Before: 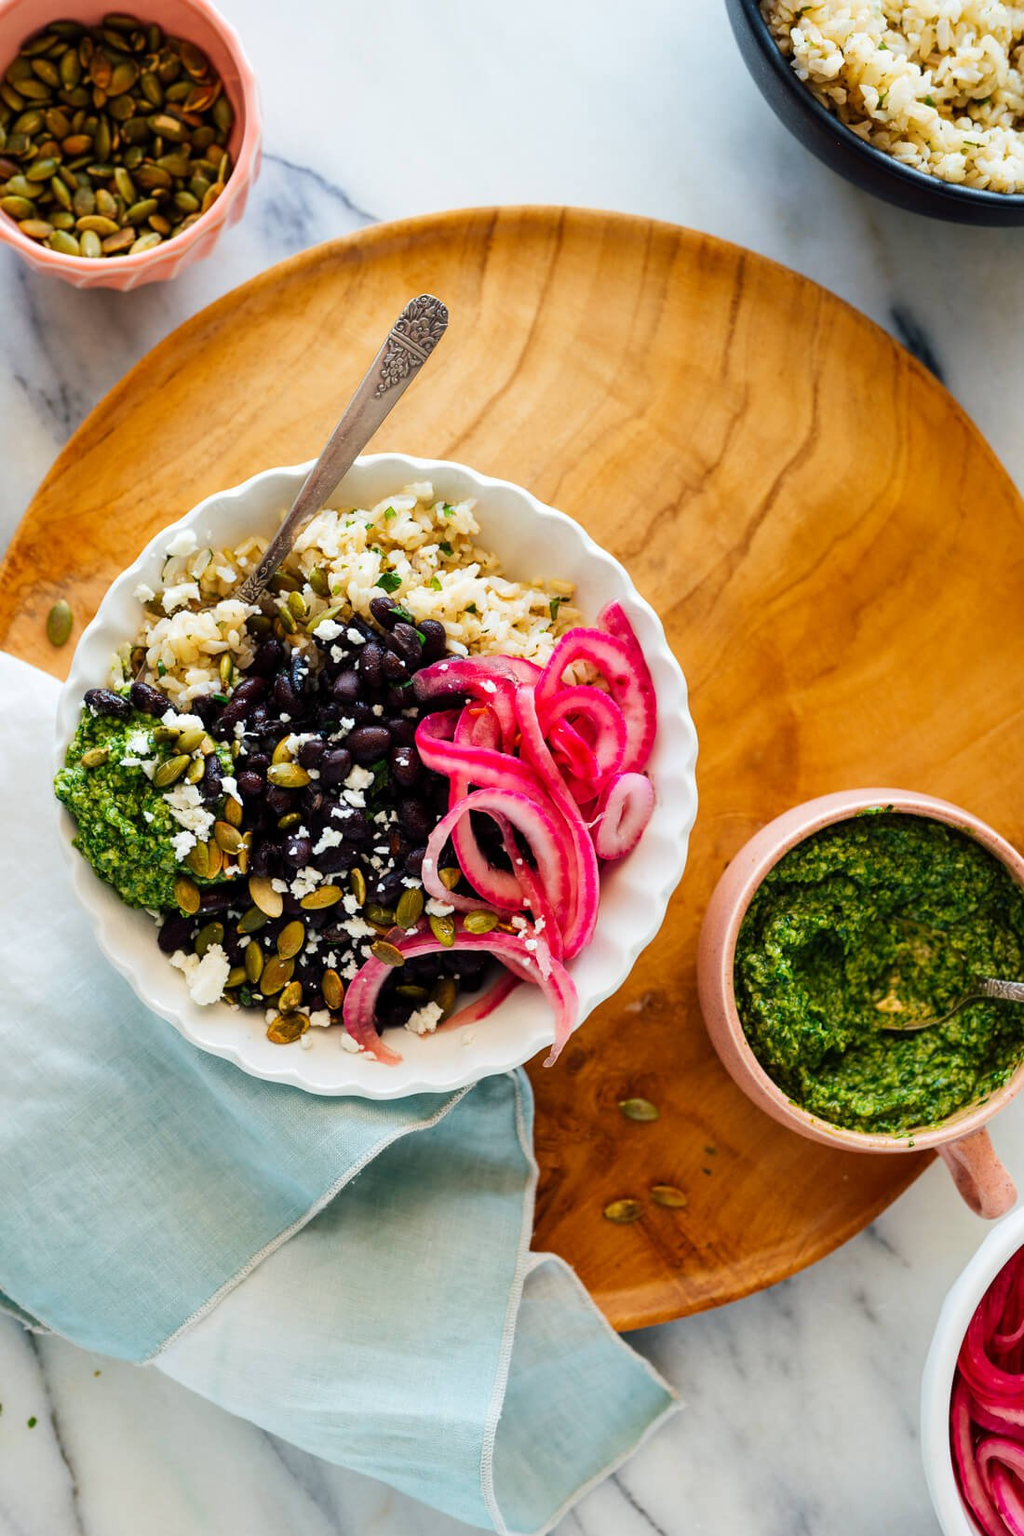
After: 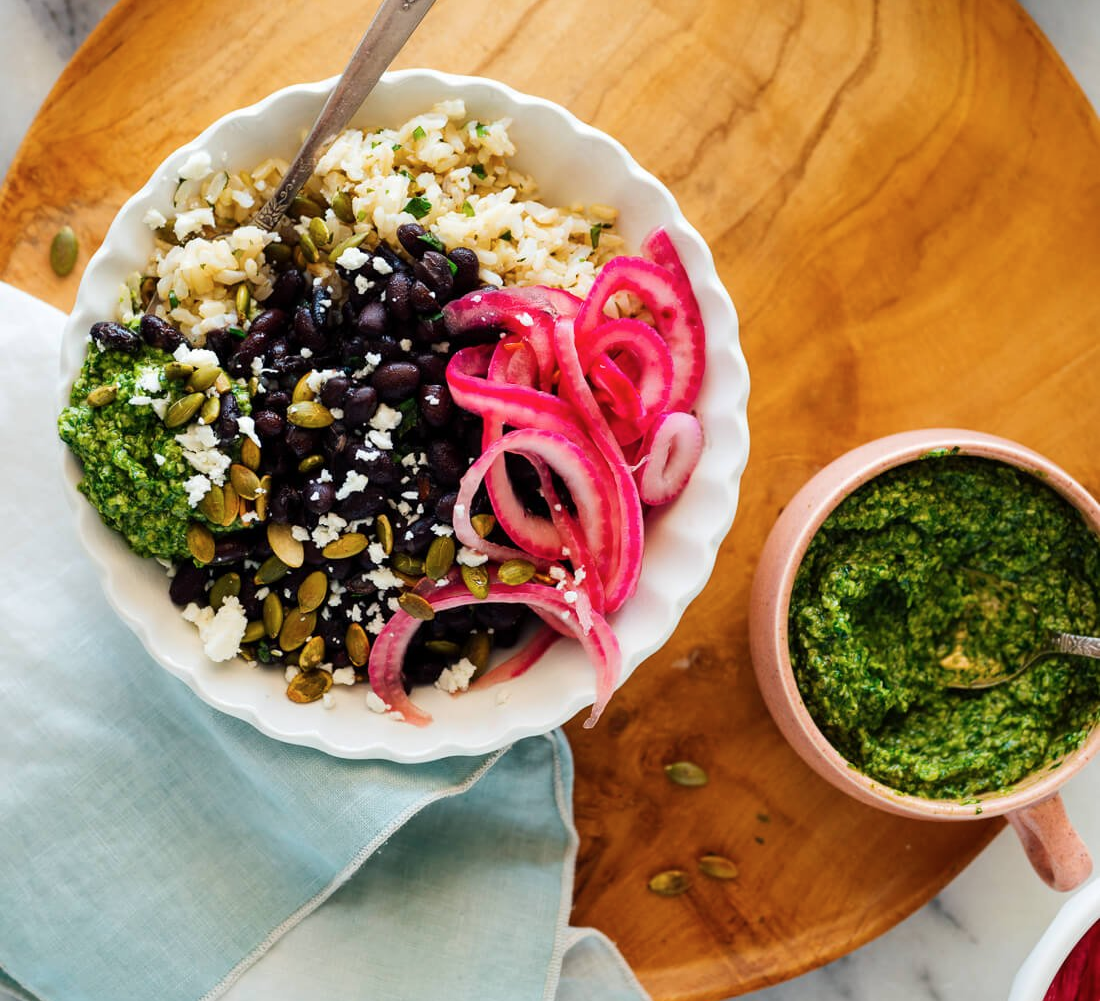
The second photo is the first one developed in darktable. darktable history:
crop and rotate: top 25.357%, bottom 13.942%
color balance rgb: perceptual saturation grading › global saturation -3%
